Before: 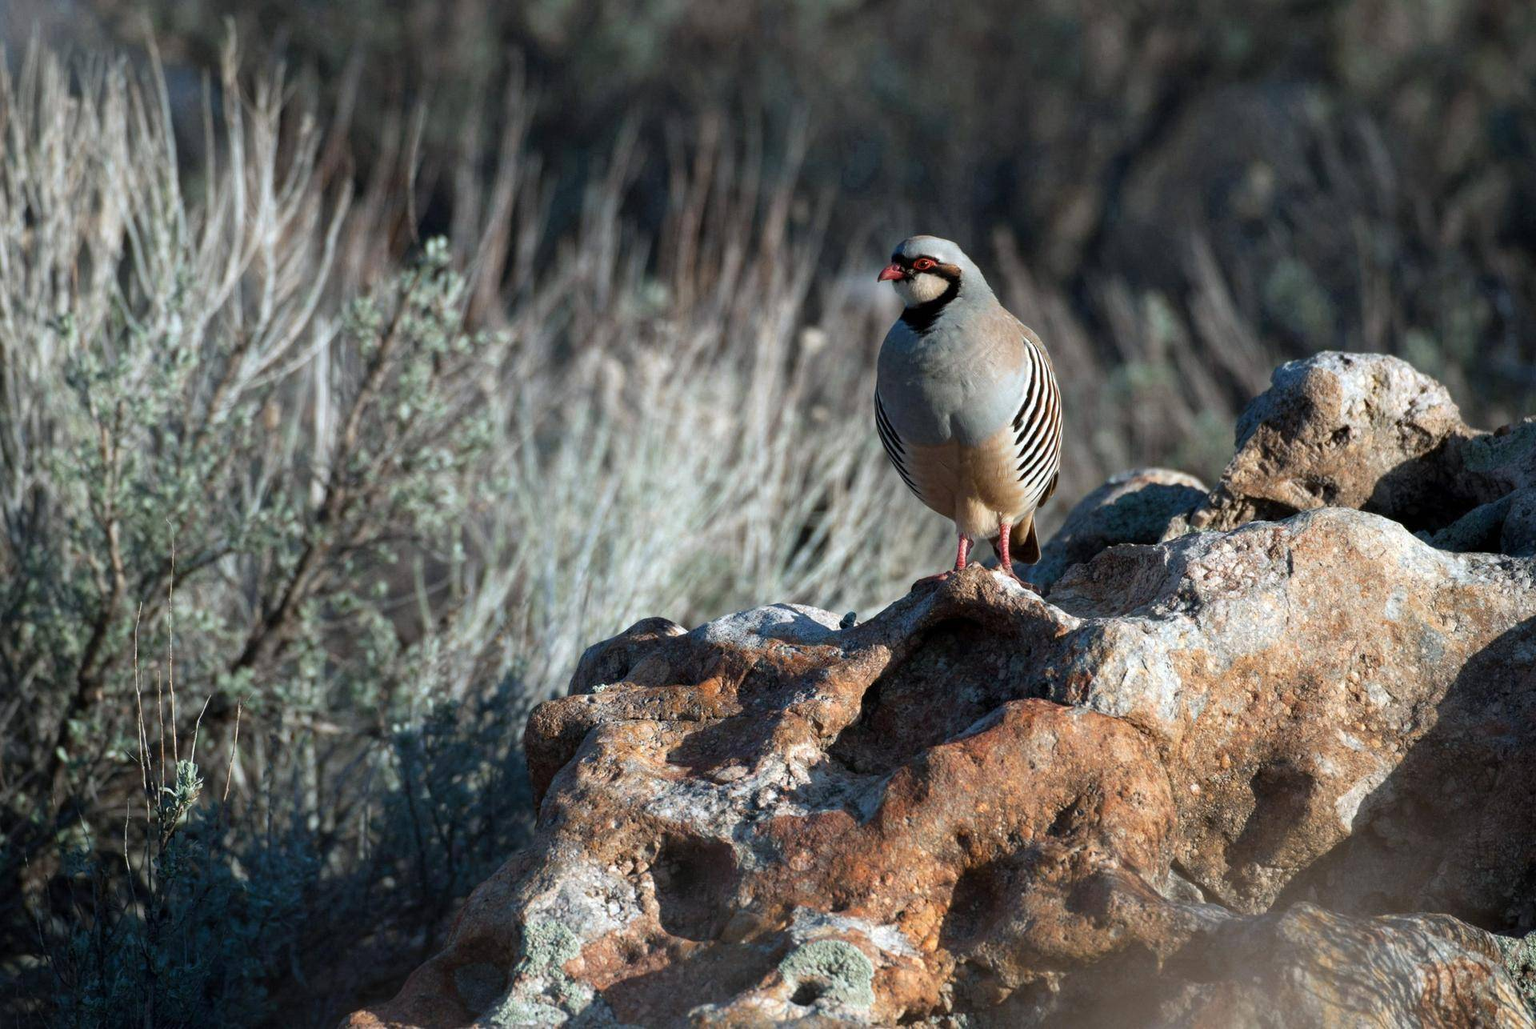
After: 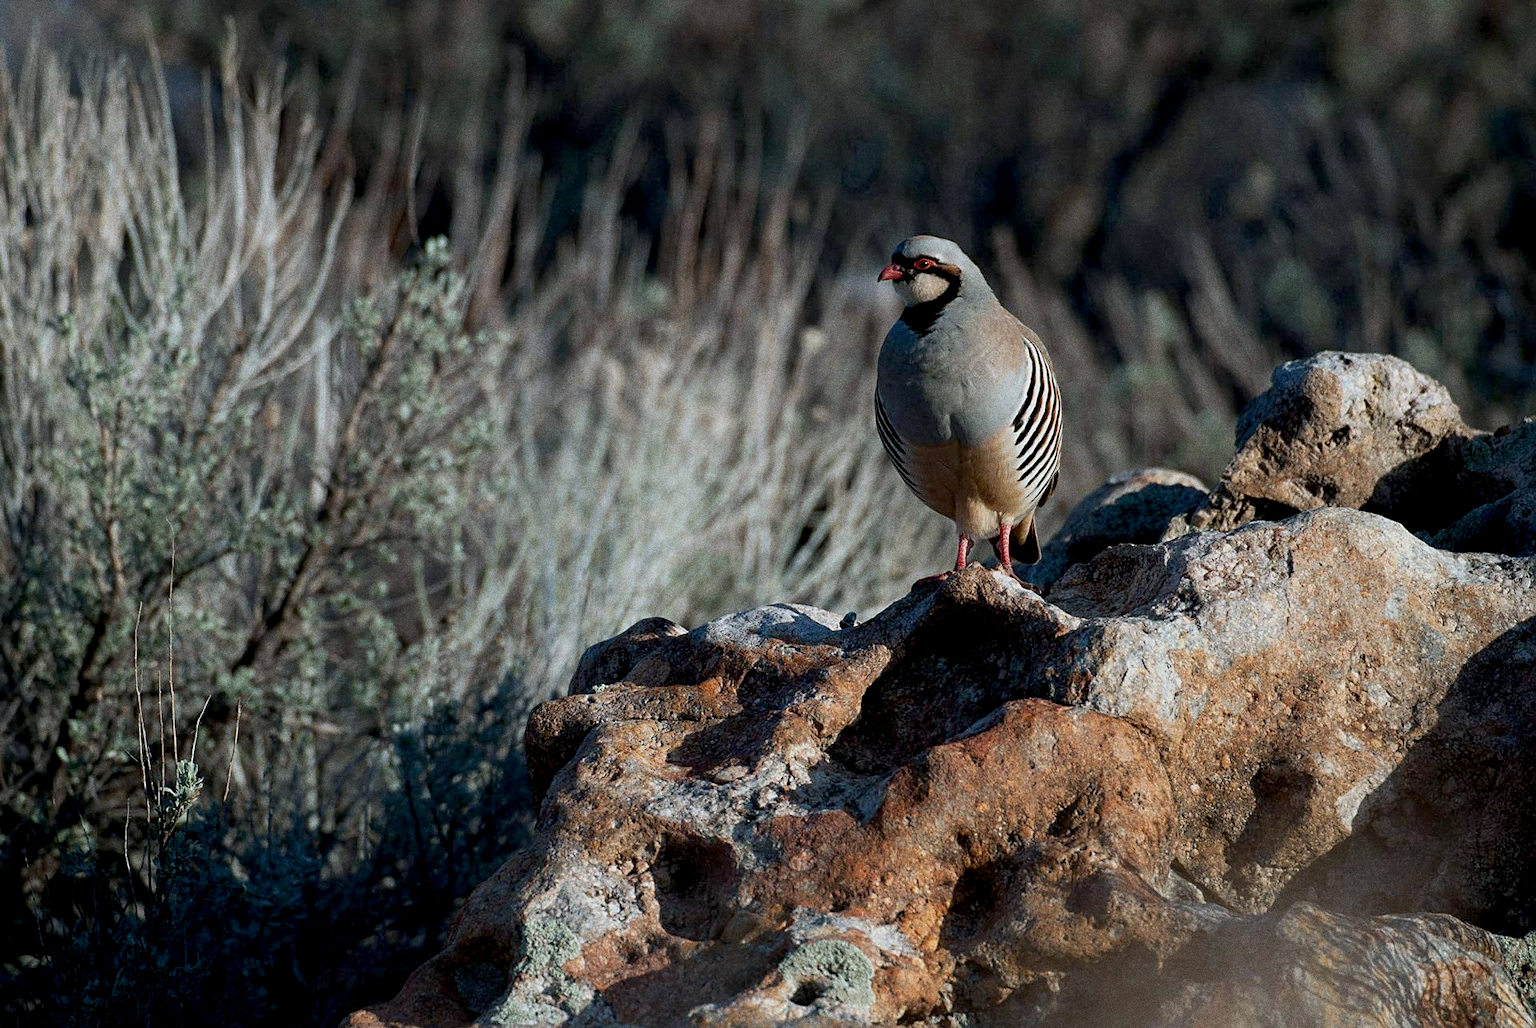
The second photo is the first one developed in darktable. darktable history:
grain: coarseness 0.09 ISO, strength 40%
sharpen: on, module defaults
exposure: black level correction 0.011, exposure -0.478 EV, compensate highlight preservation false
